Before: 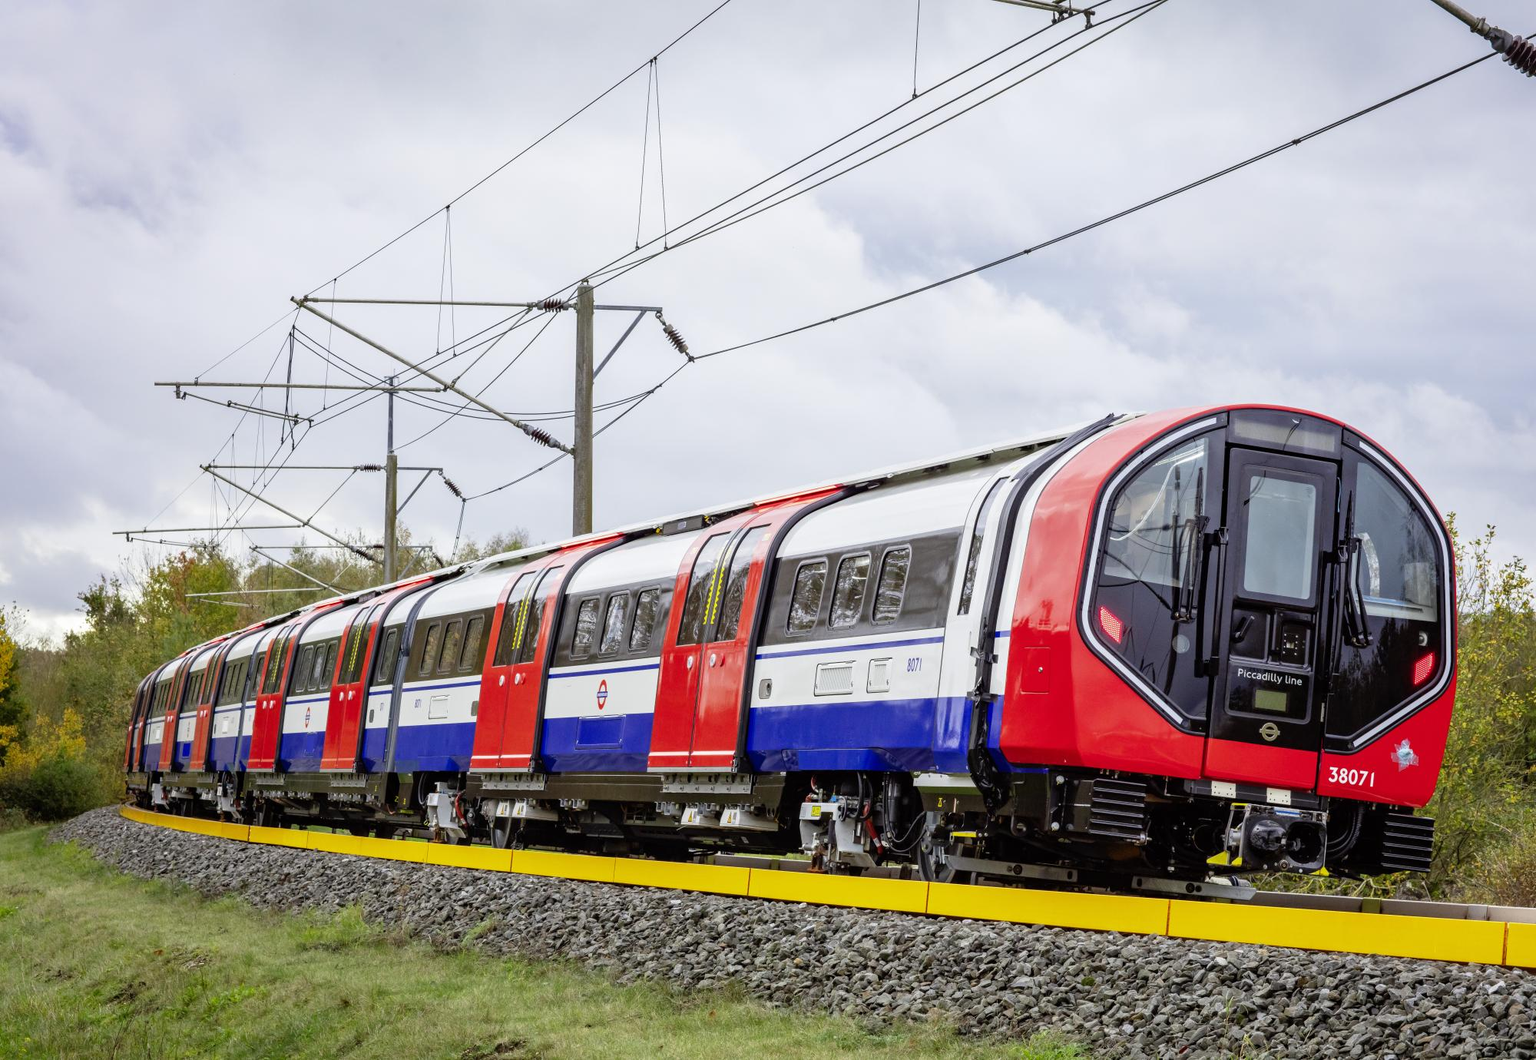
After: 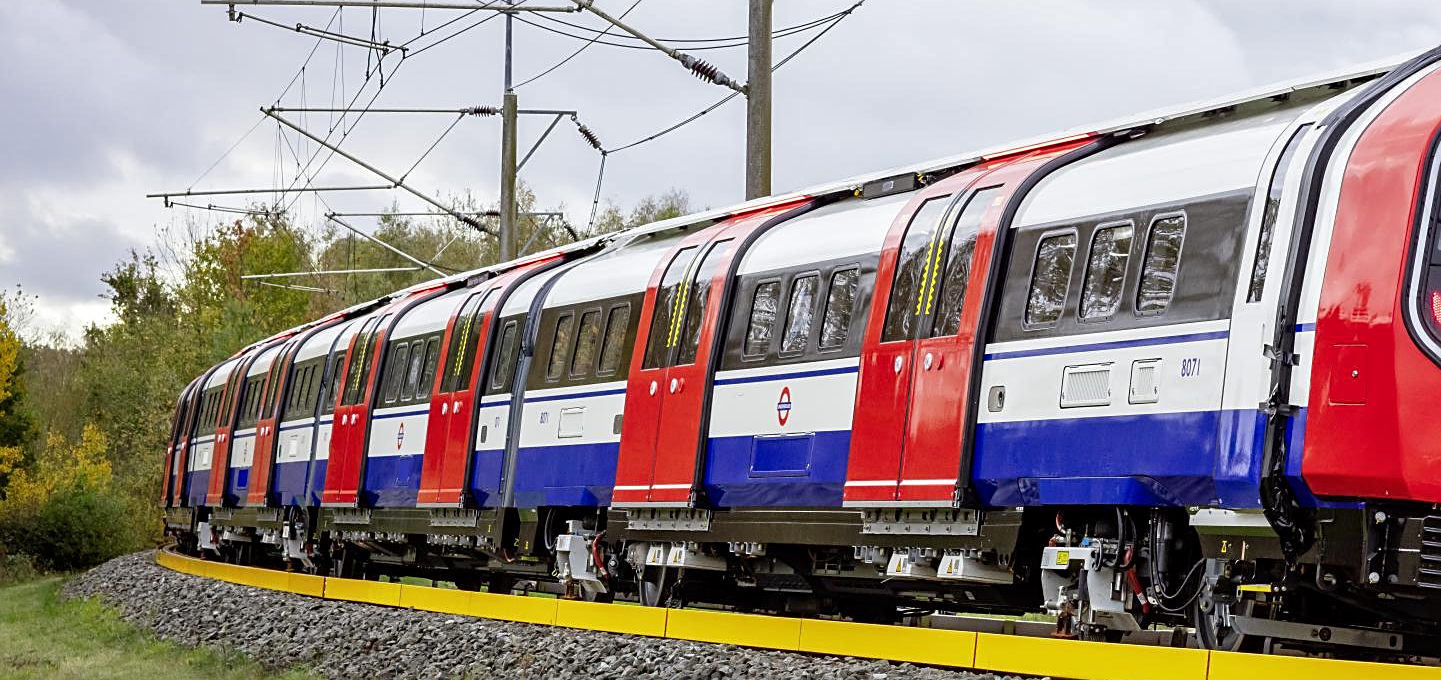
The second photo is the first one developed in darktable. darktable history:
local contrast: mode bilateral grid, contrast 19, coarseness 50, detail 119%, midtone range 0.2
sharpen: on, module defaults
crop: top 36.097%, right 27.93%, bottom 14.618%
